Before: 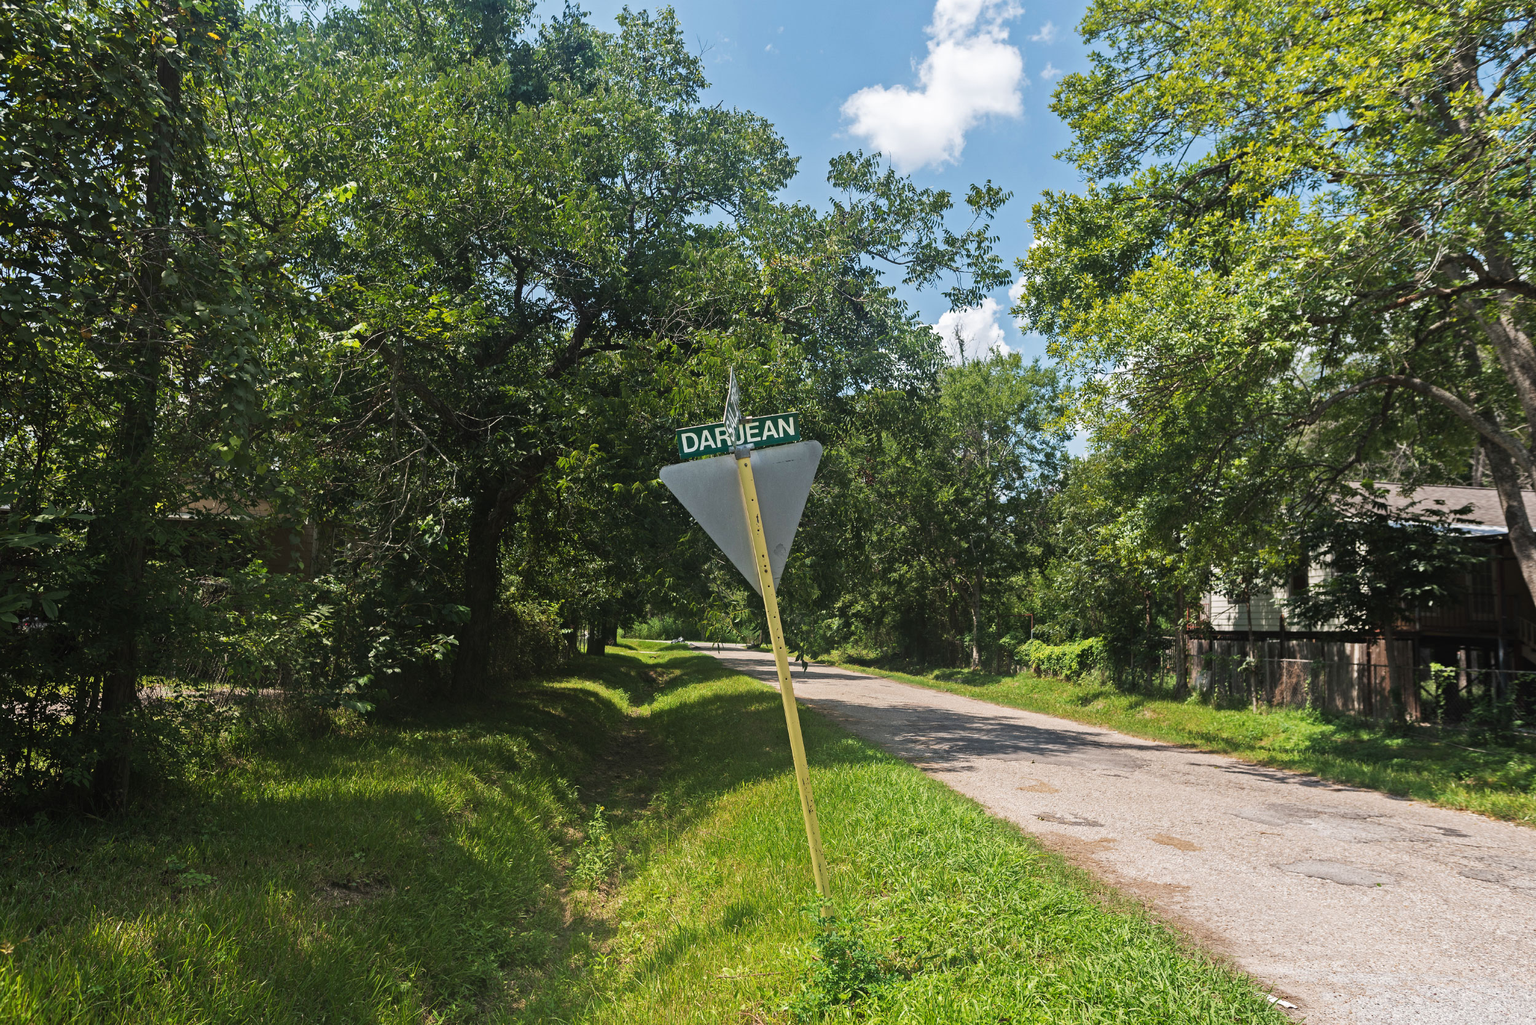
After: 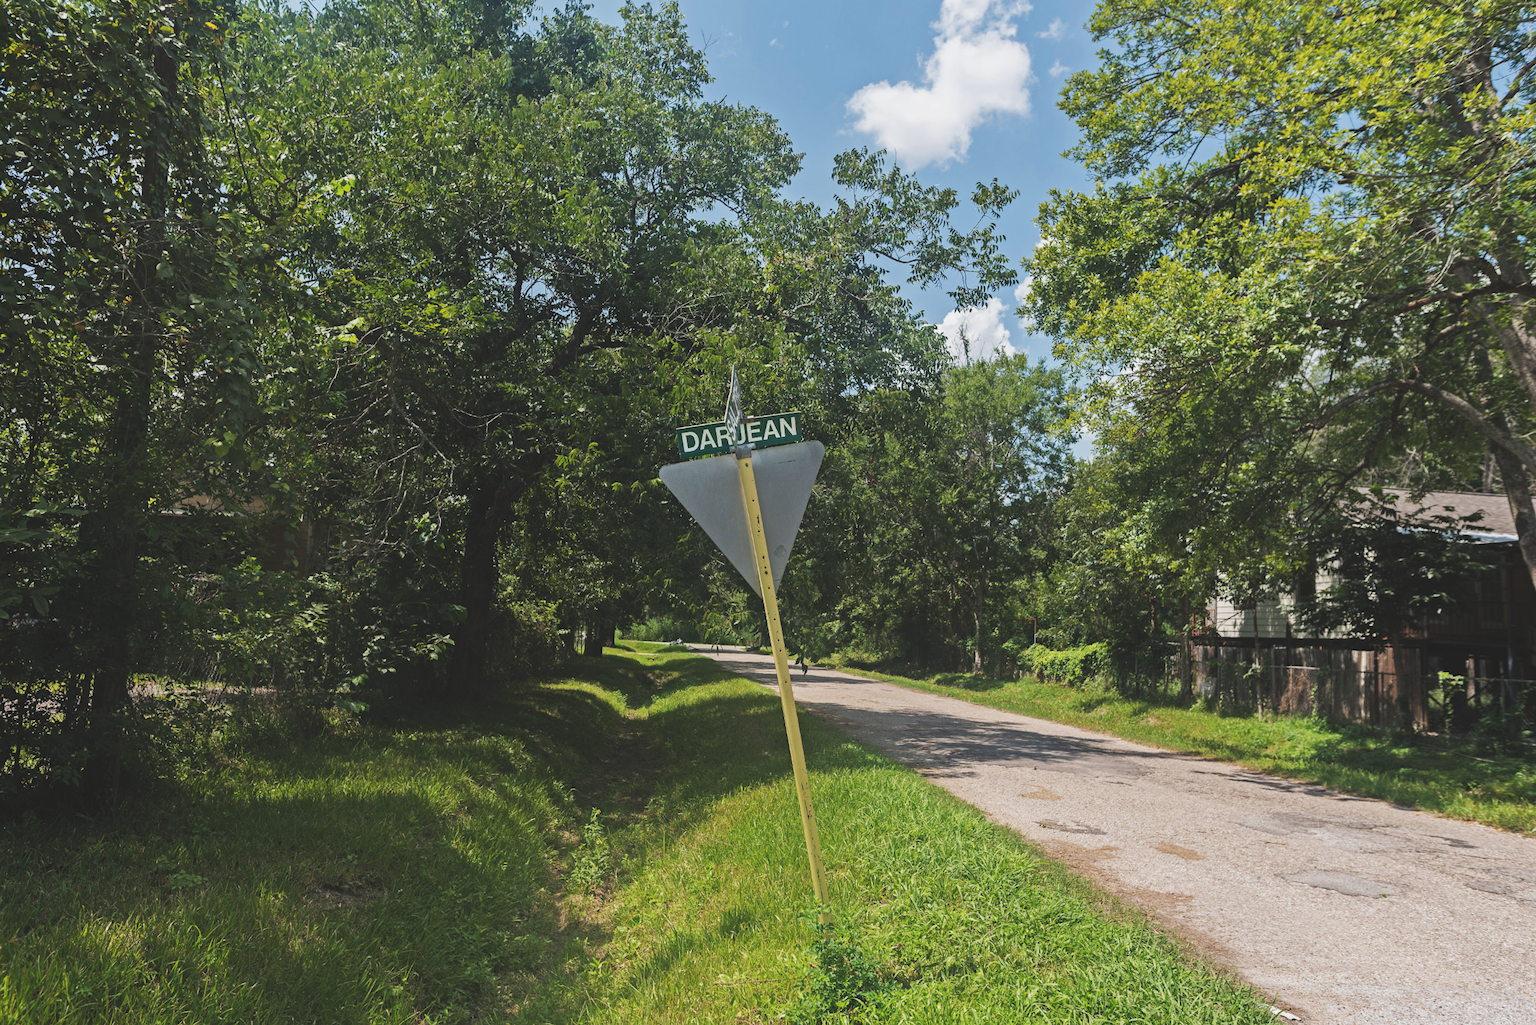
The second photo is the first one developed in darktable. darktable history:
exposure: black level correction -0.015, exposure -0.185 EV, compensate highlight preservation false
crop and rotate: angle -0.485°
